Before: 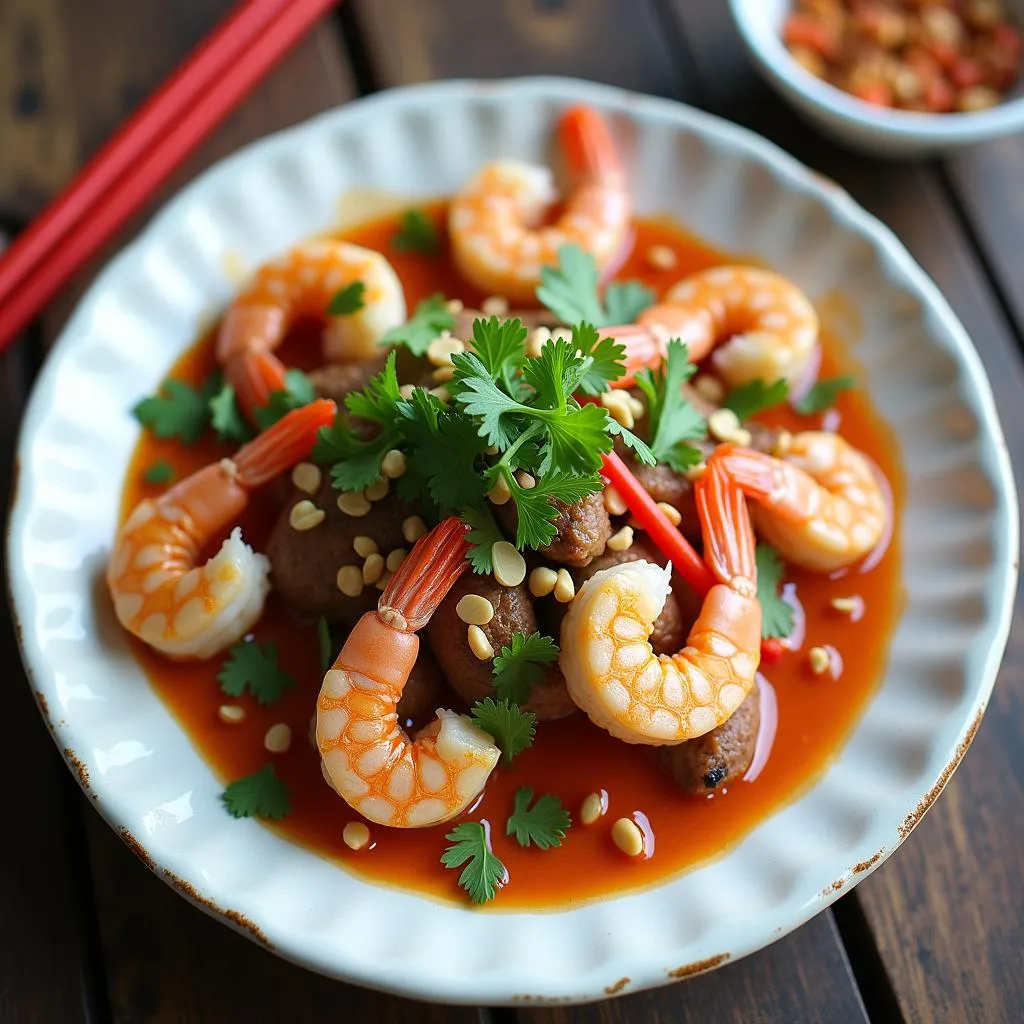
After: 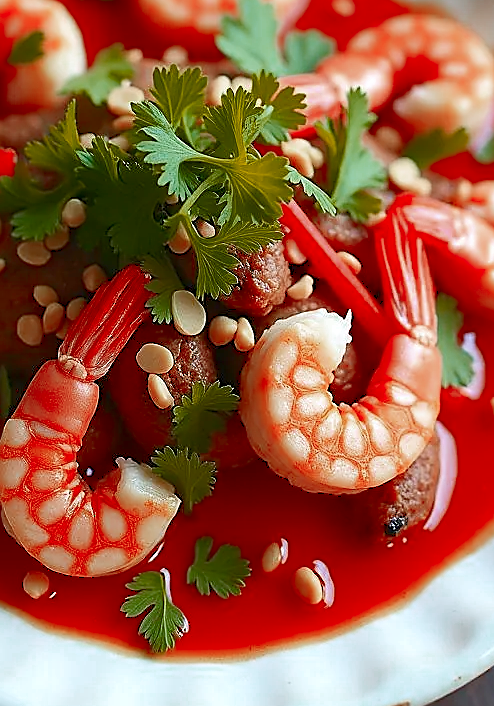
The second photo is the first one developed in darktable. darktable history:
levels: levels [0, 0.43, 0.984]
sharpen: radius 1.374, amount 1.234, threshold 0.667
crop: left 31.327%, top 24.56%, right 20.399%, bottom 6.451%
tone curve: curves: ch0 [(0, 0) (0.003, 0.002) (0.011, 0.009) (0.025, 0.022) (0.044, 0.041) (0.069, 0.059) (0.1, 0.082) (0.136, 0.106) (0.177, 0.138) (0.224, 0.179) (0.277, 0.226) (0.335, 0.28) (0.399, 0.342) (0.468, 0.413) (0.543, 0.493) (0.623, 0.591) (0.709, 0.699) (0.801, 0.804) (0.898, 0.899) (1, 1)], color space Lab, independent channels, preserve colors none
color zones: curves: ch0 [(0, 0.299) (0.25, 0.383) (0.456, 0.352) (0.736, 0.571)]; ch1 [(0, 0.63) (0.151, 0.568) (0.254, 0.416) (0.47, 0.558) (0.732, 0.37) (0.909, 0.492)]; ch2 [(0.004, 0.604) (0.158, 0.443) (0.257, 0.403) (0.761, 0.468)]
